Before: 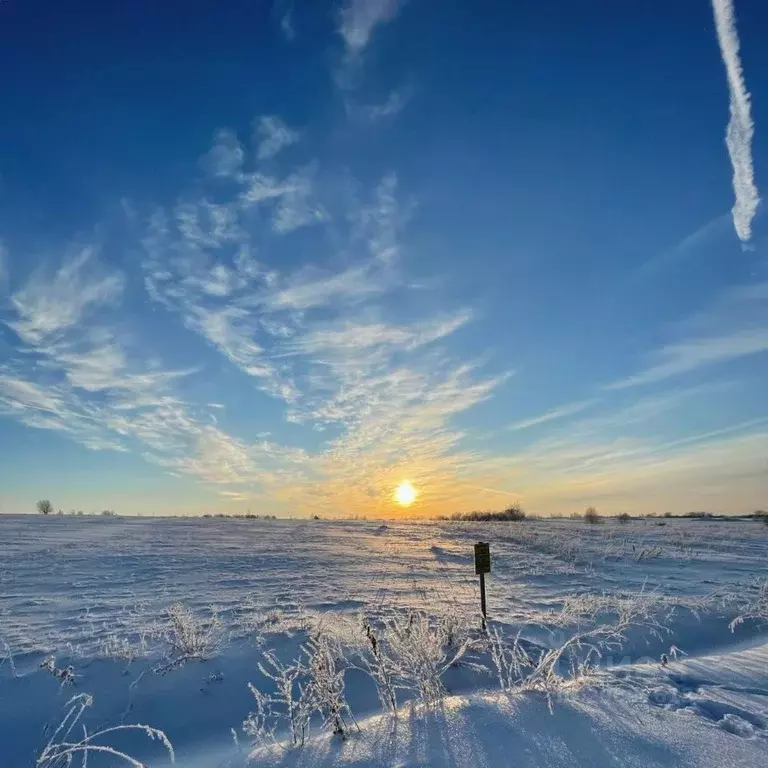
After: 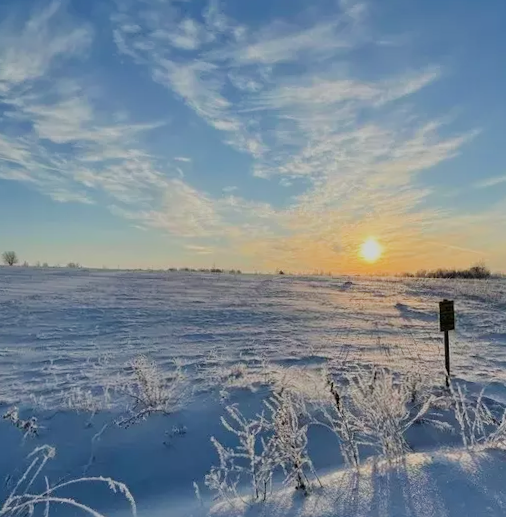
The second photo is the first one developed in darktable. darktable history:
crop and rotate: angle -0.813°, left 3.658%, top 31.639%, right 29.417%
filmic rgb: black relative exposure -7.65 EV, white relative exposure 4.56 EV, hardness 3.61, contrast in shadows safe
